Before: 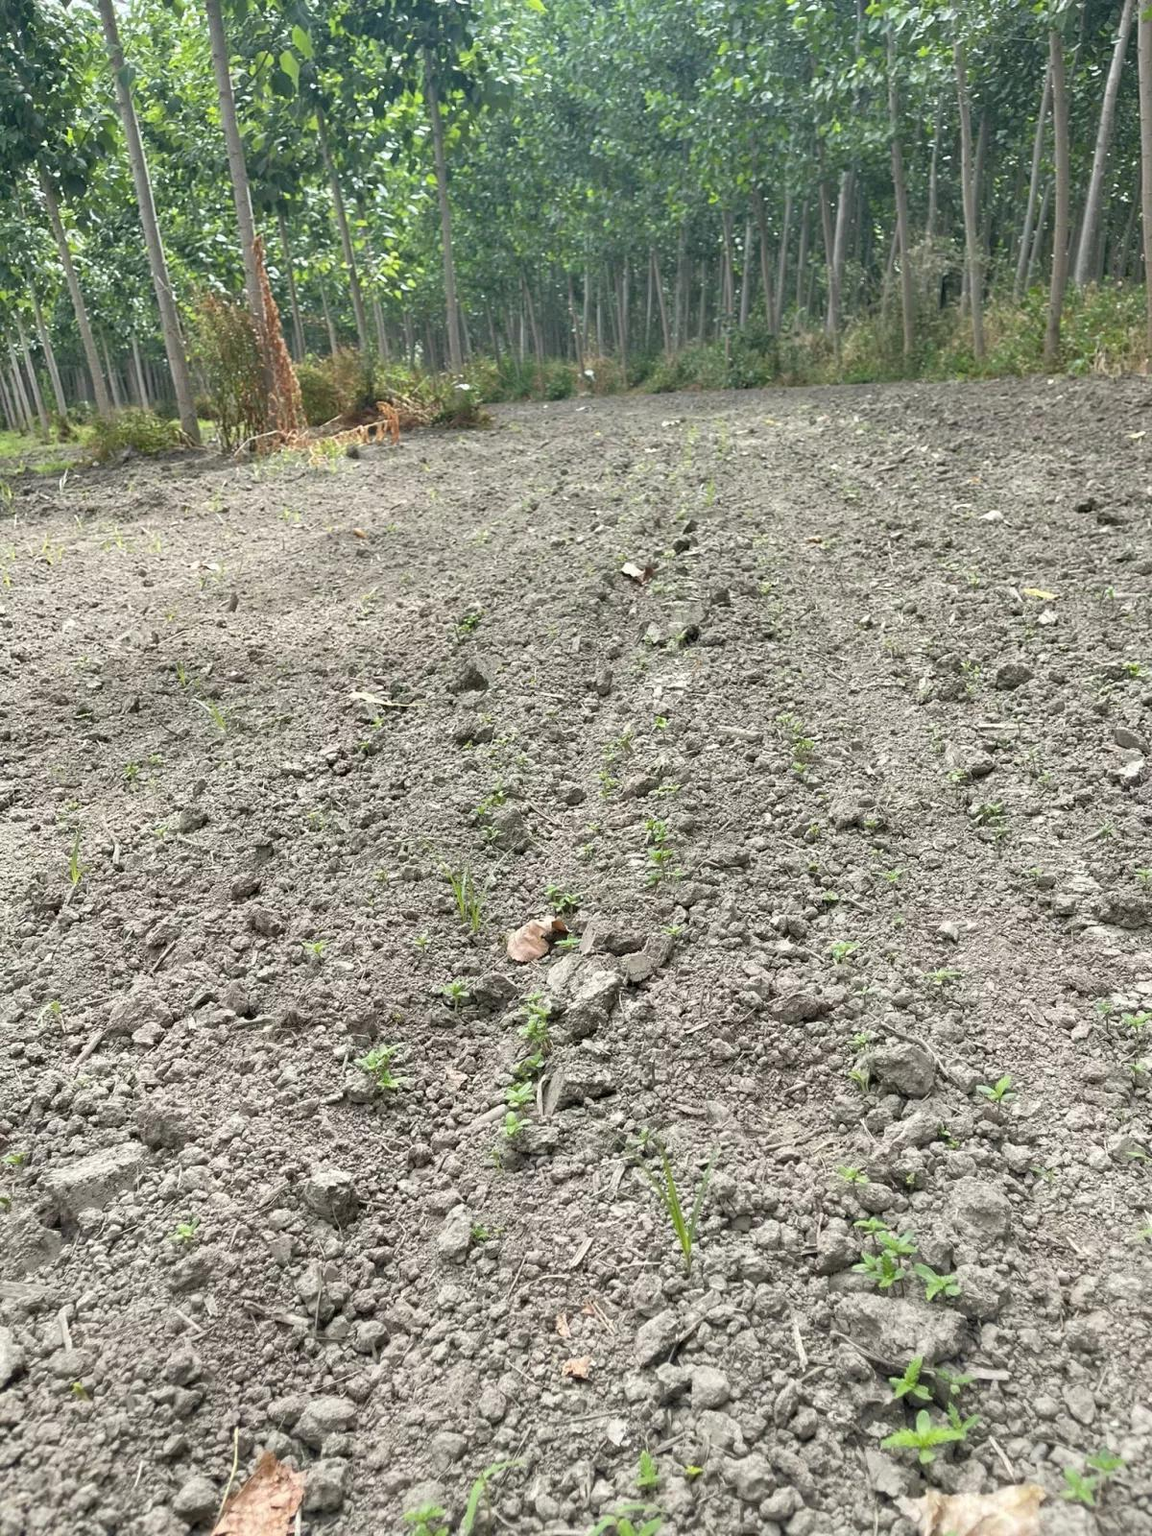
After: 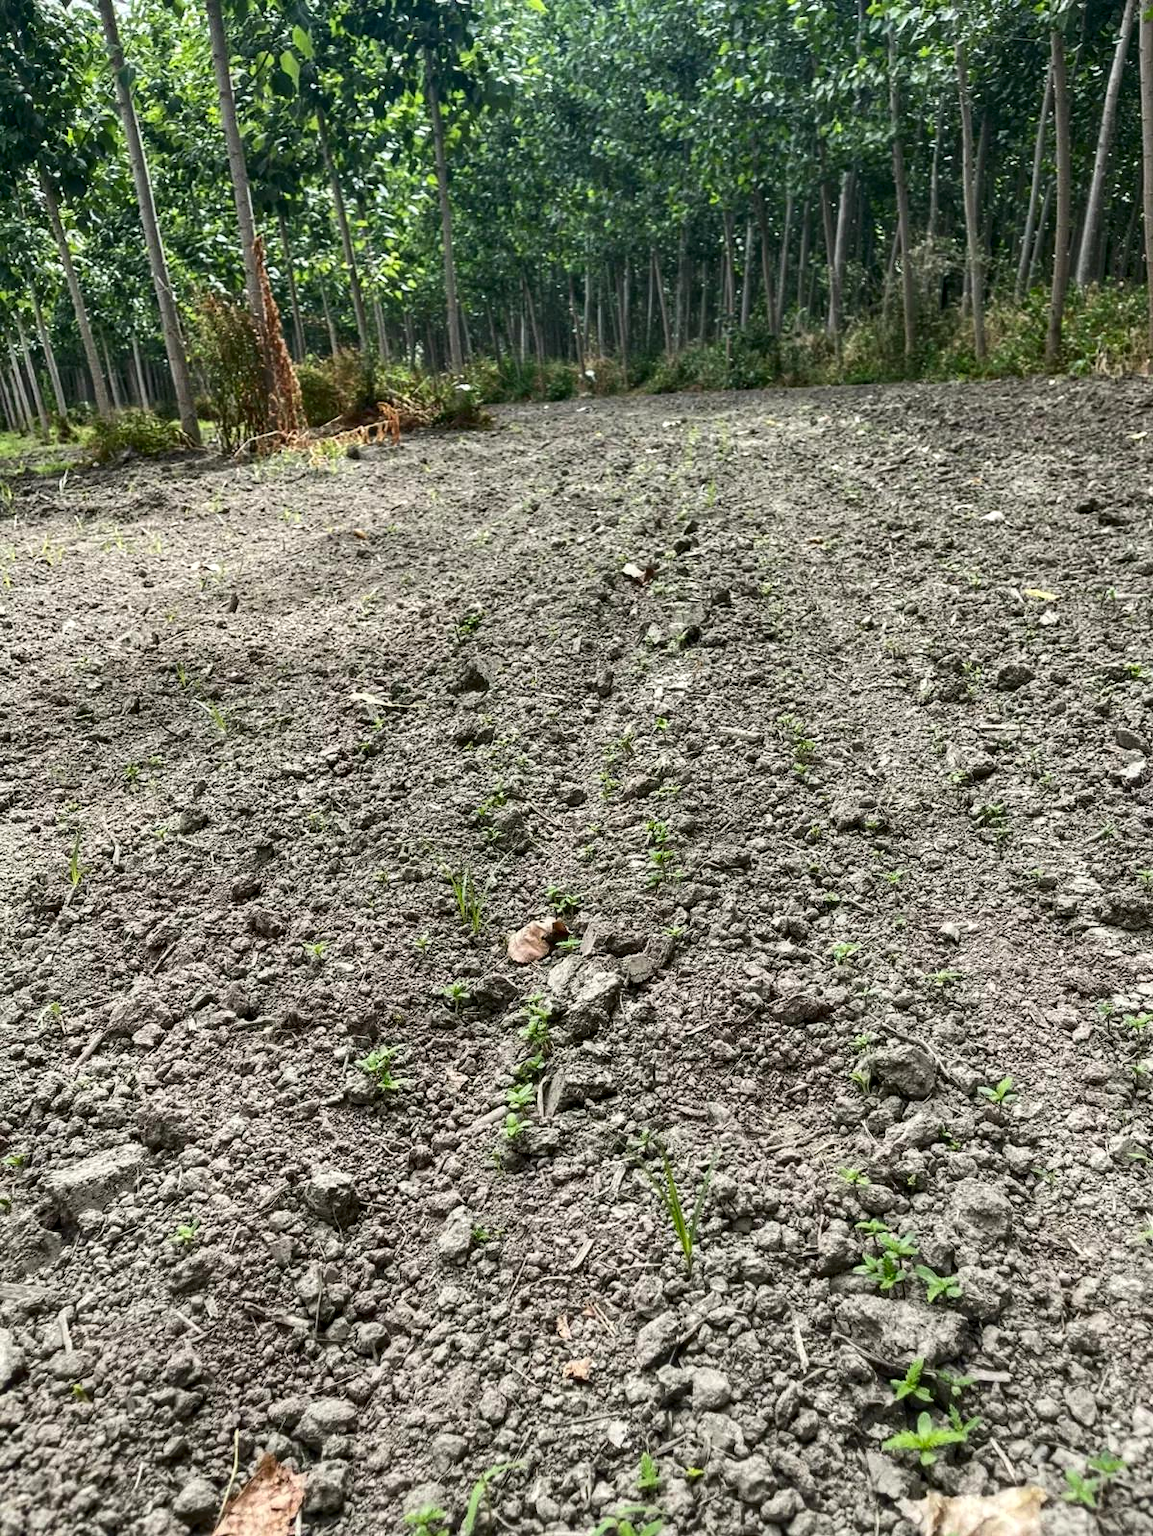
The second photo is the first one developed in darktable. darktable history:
crop: bottom 0.073%
contrast brightness saturation: contrast 0.19, brightness -0.238, saturation 0.113
local contrast: on, module defaults
